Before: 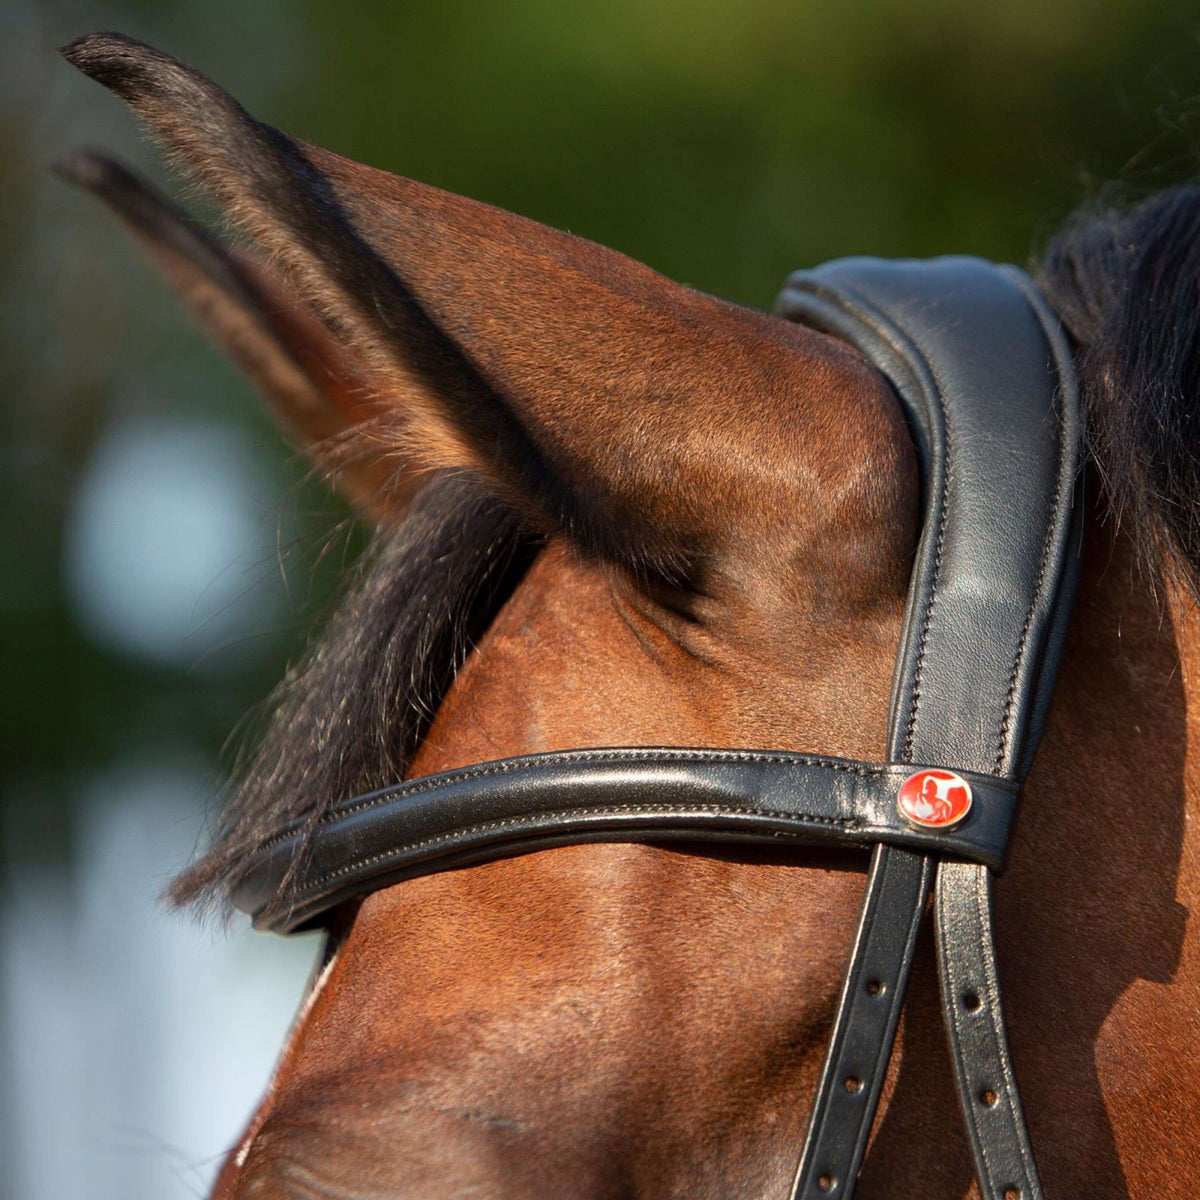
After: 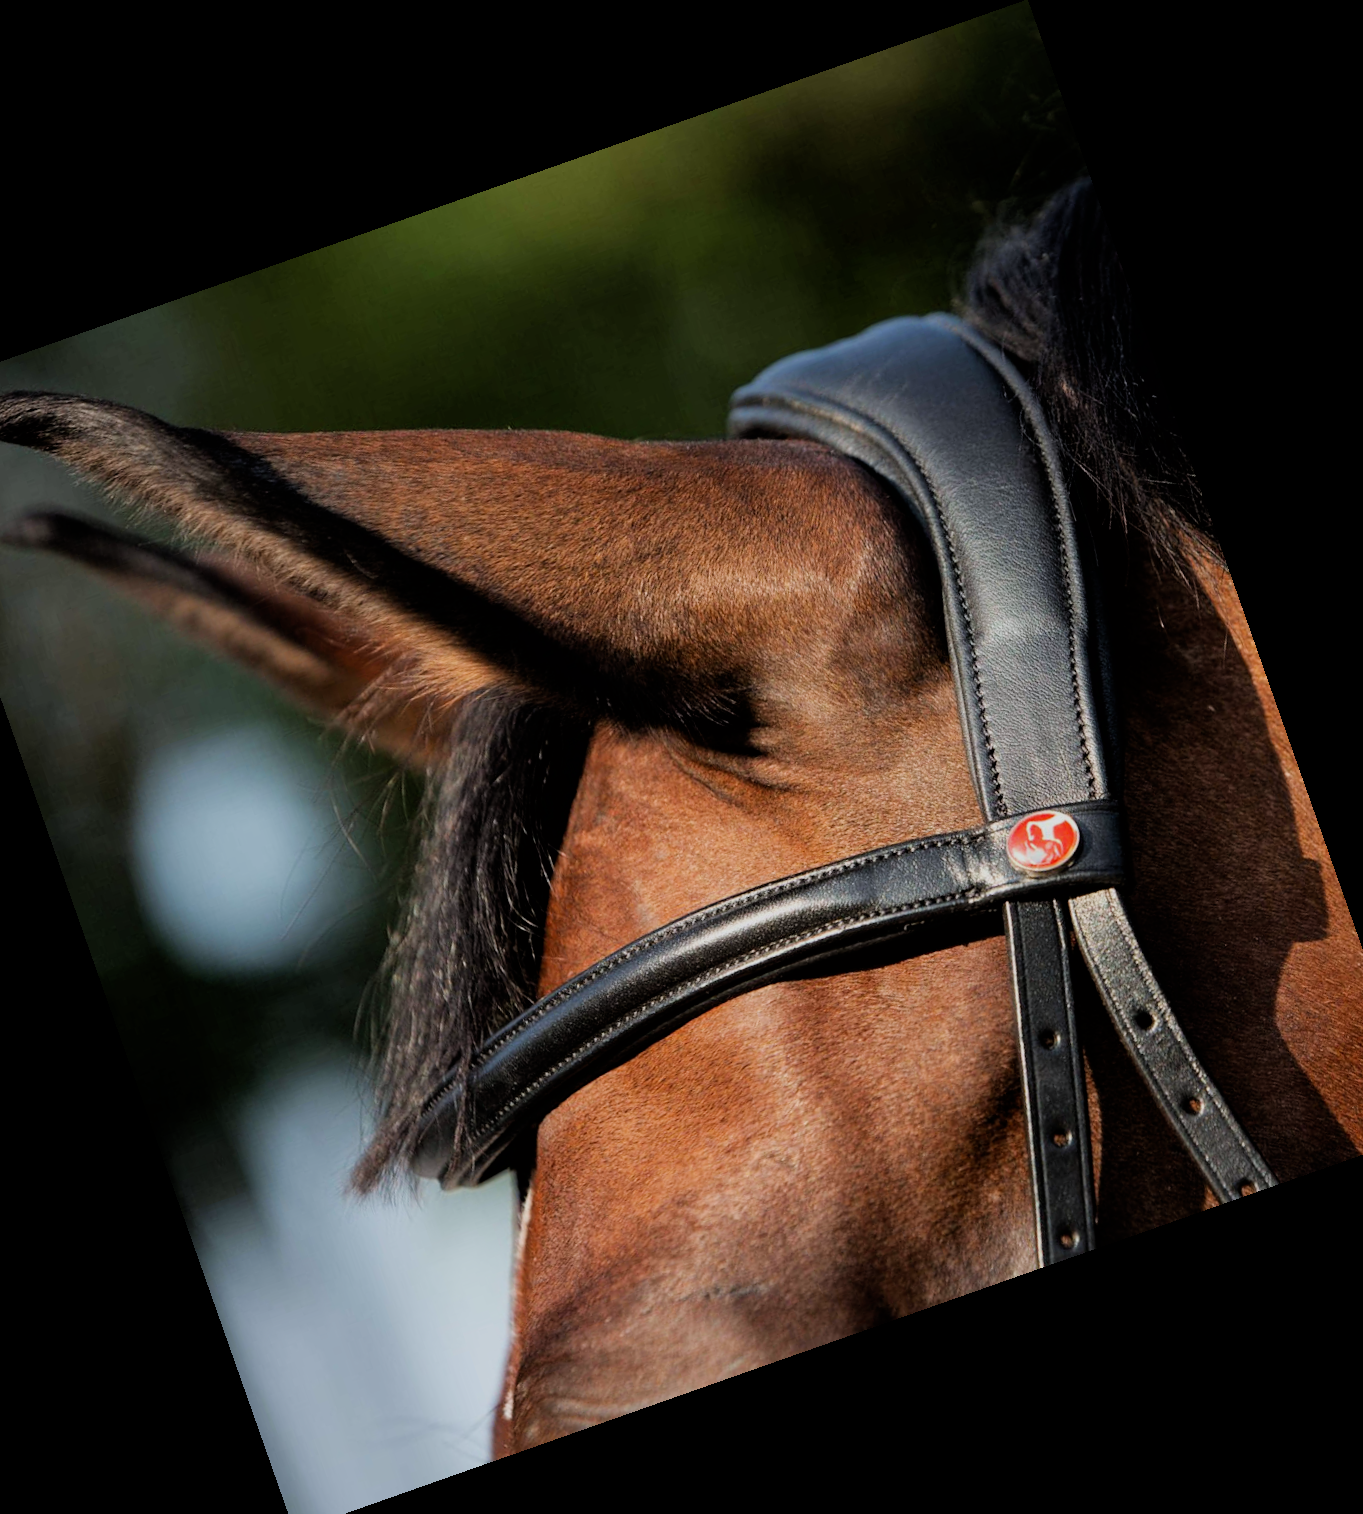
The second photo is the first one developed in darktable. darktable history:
filmic rgb: black relative exposure -5 EV, hardness 2.88, contrast 1.1, highlights saturation mix -20%
crop and rotate: angle 19.43°, left 6.812%, right 4.125%, bottom 1.087%
white balance: red 0.988, blue 1.017
